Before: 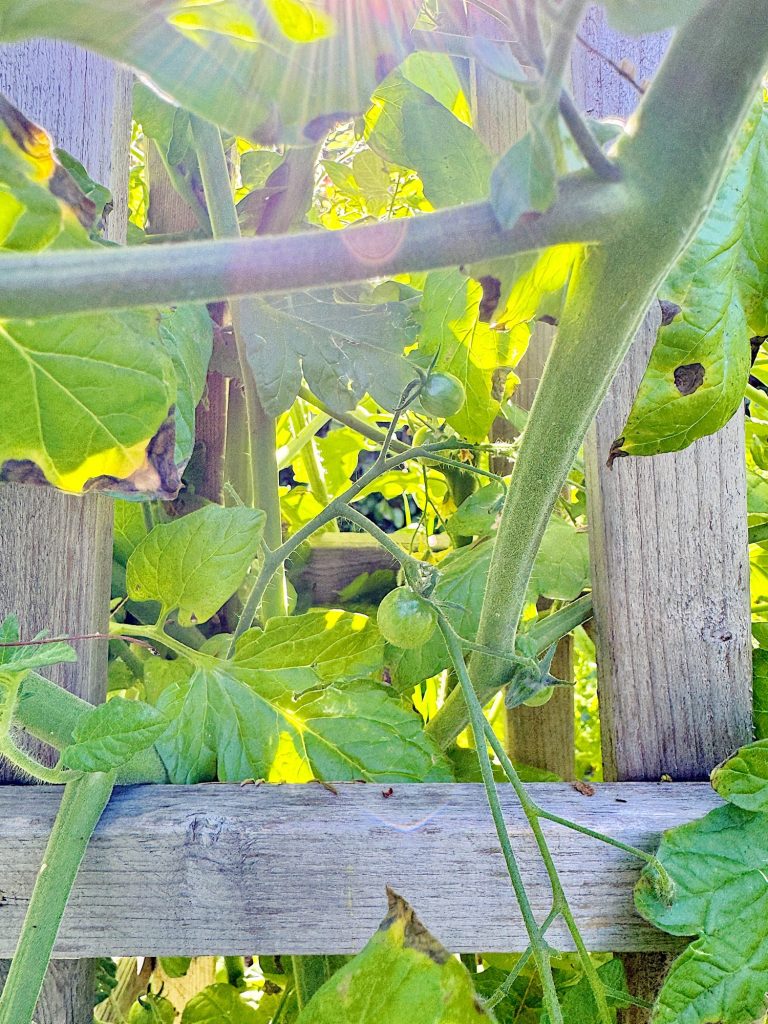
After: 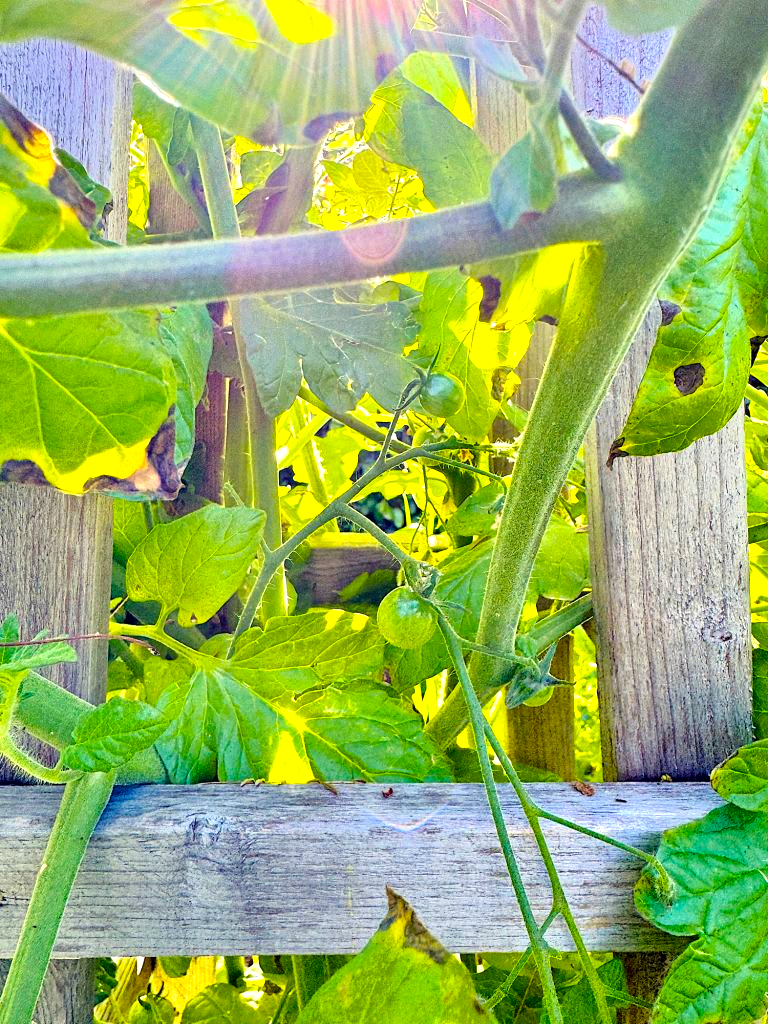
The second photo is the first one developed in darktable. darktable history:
local contrast: mode bilateral grid, contrast 21, coarseness 51, detail 132%, midtone range 0.2
color balance rgb: power › hue 73.25°, highlights gain › luminance 6.128%, highlights gain › chroma 2.611%, highlights gain › hue 89.91°, perceptual saturation grading › global saturation 30.239%, global vibrance 35.467%, contrast 10.628%
